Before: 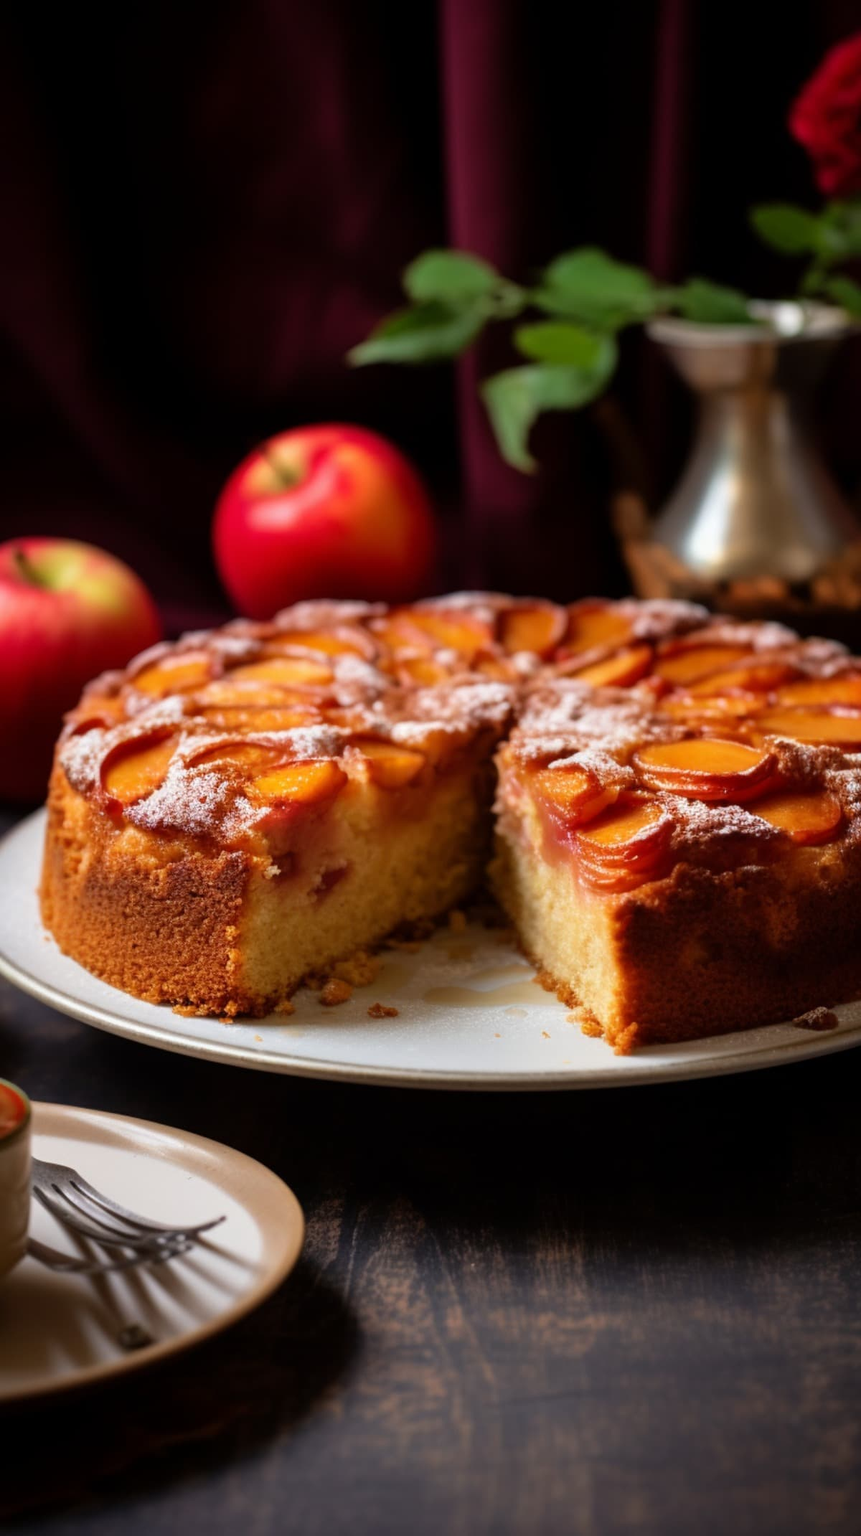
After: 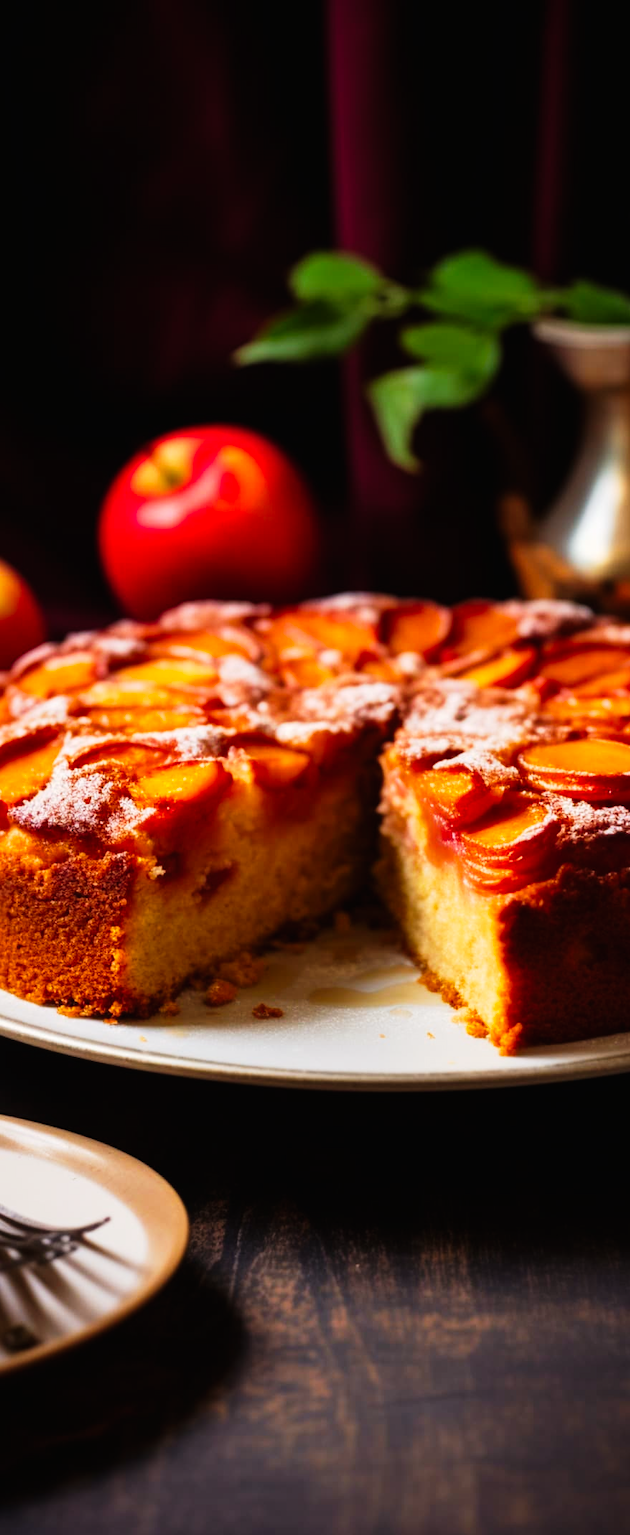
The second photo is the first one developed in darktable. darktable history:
crop: left 13.443%, right 13.31%
color balance rgb: shadows lift › chroma 2%, shadows lift › hue 50°, power › hue 60°, highlights gain › chroma 1%, highlights gain › hue 60°, global offset › luminance 0.25%, global vibrance 30%
tone curve: curves: ch0 [(0, 0) (0.003, 0.008) (0.011, 0.008) (0.025, 0.011) (0.044, 0.017) (0.069, 0.029) (0.1, 0.045) (0.136, 0.067) (0.177, 0.103) (0.224, 0.151) (0.277, 0.21) (0.335, 0.285) (0.399, 0.37) (0.468, 0.462) (0.543, 0.568) (0.623, 0.679) (0.709, 0.79) (0.801, 0.876) (0.898, 0.936) (1, 1)], preserve colors none
